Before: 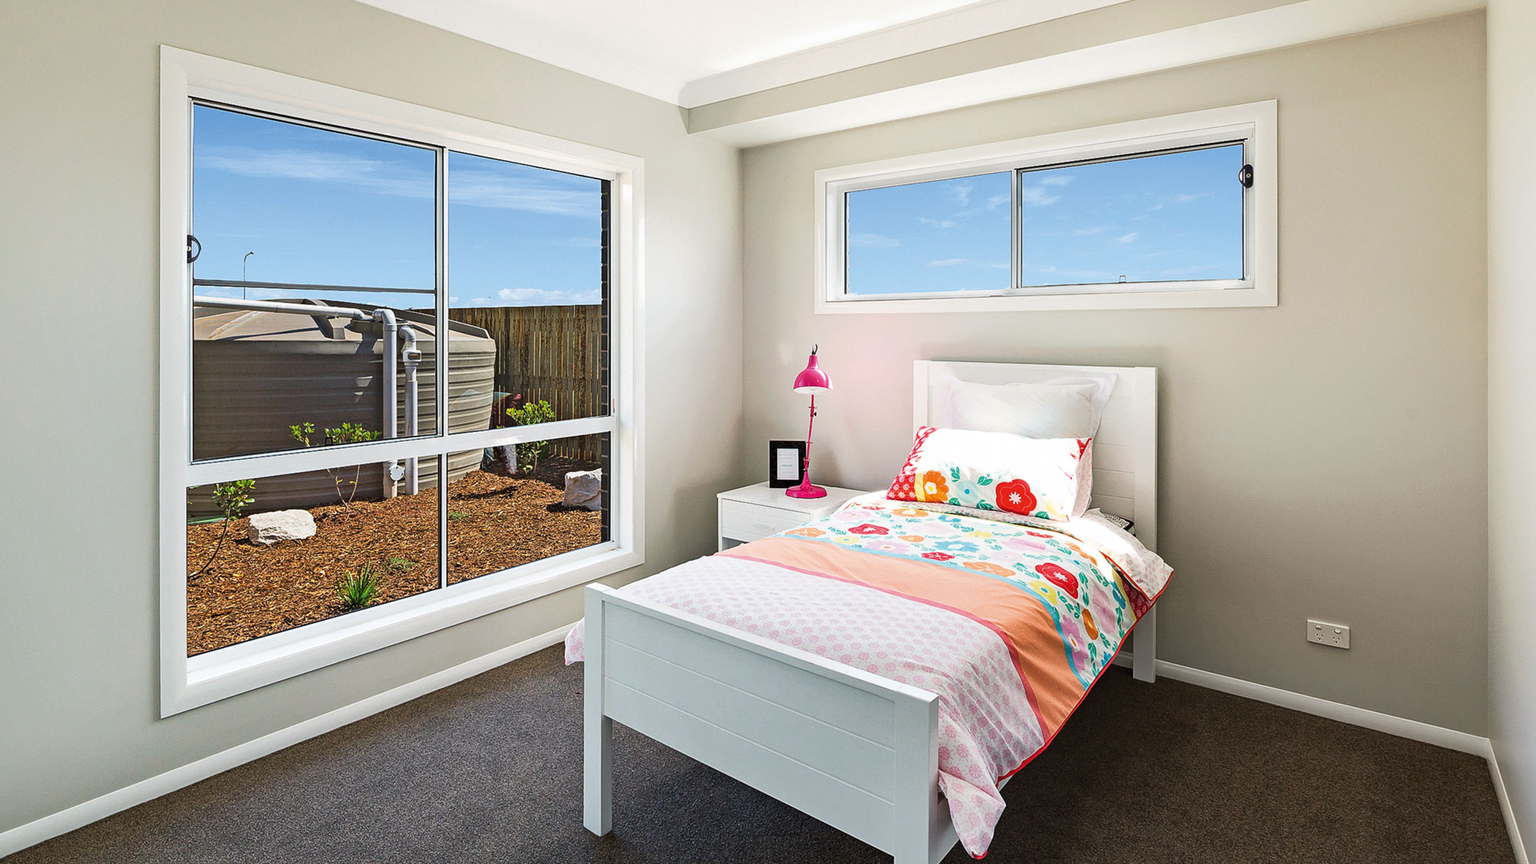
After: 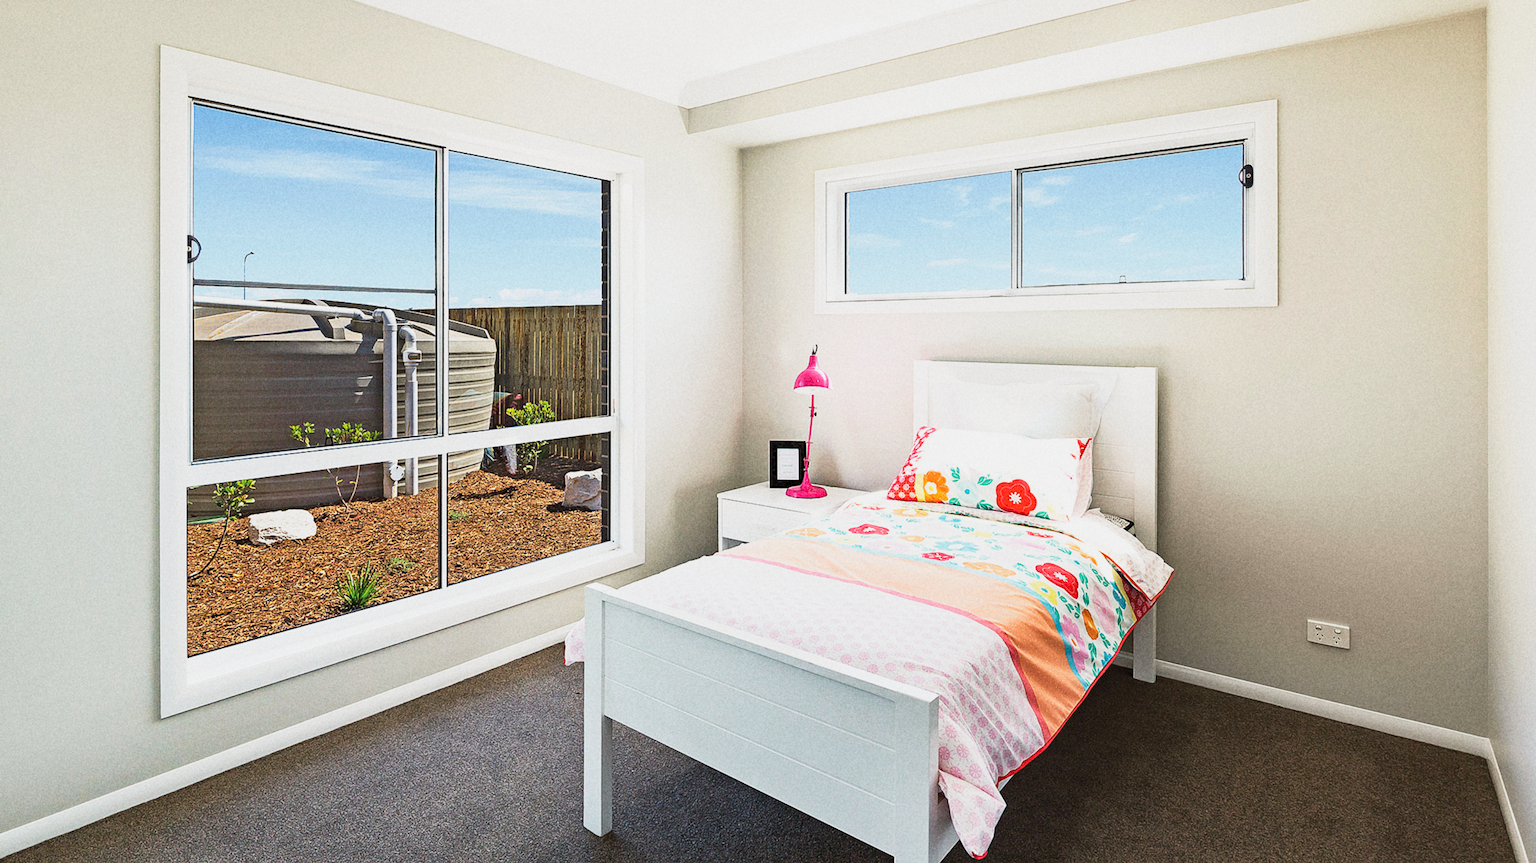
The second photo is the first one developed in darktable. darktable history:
base curve: curves: ch0 [(0, 0) (0.088, 0.125) (0.176, 0.251) (0.354, 0.501) (0.613, 0.749) (1, 0.877)], preserve colors none
grain: coarseness 22.88 ISO
